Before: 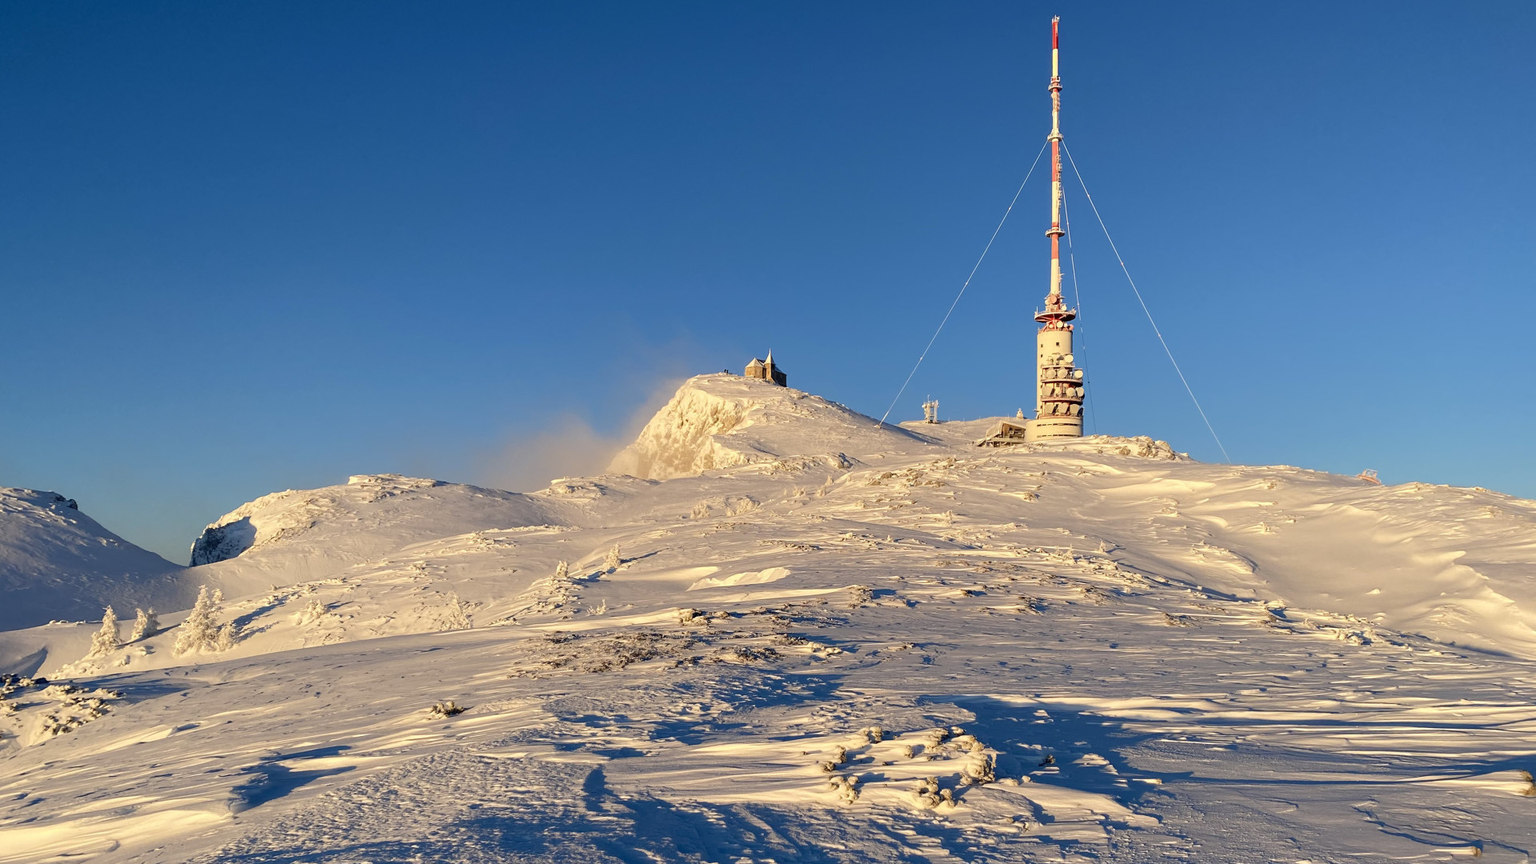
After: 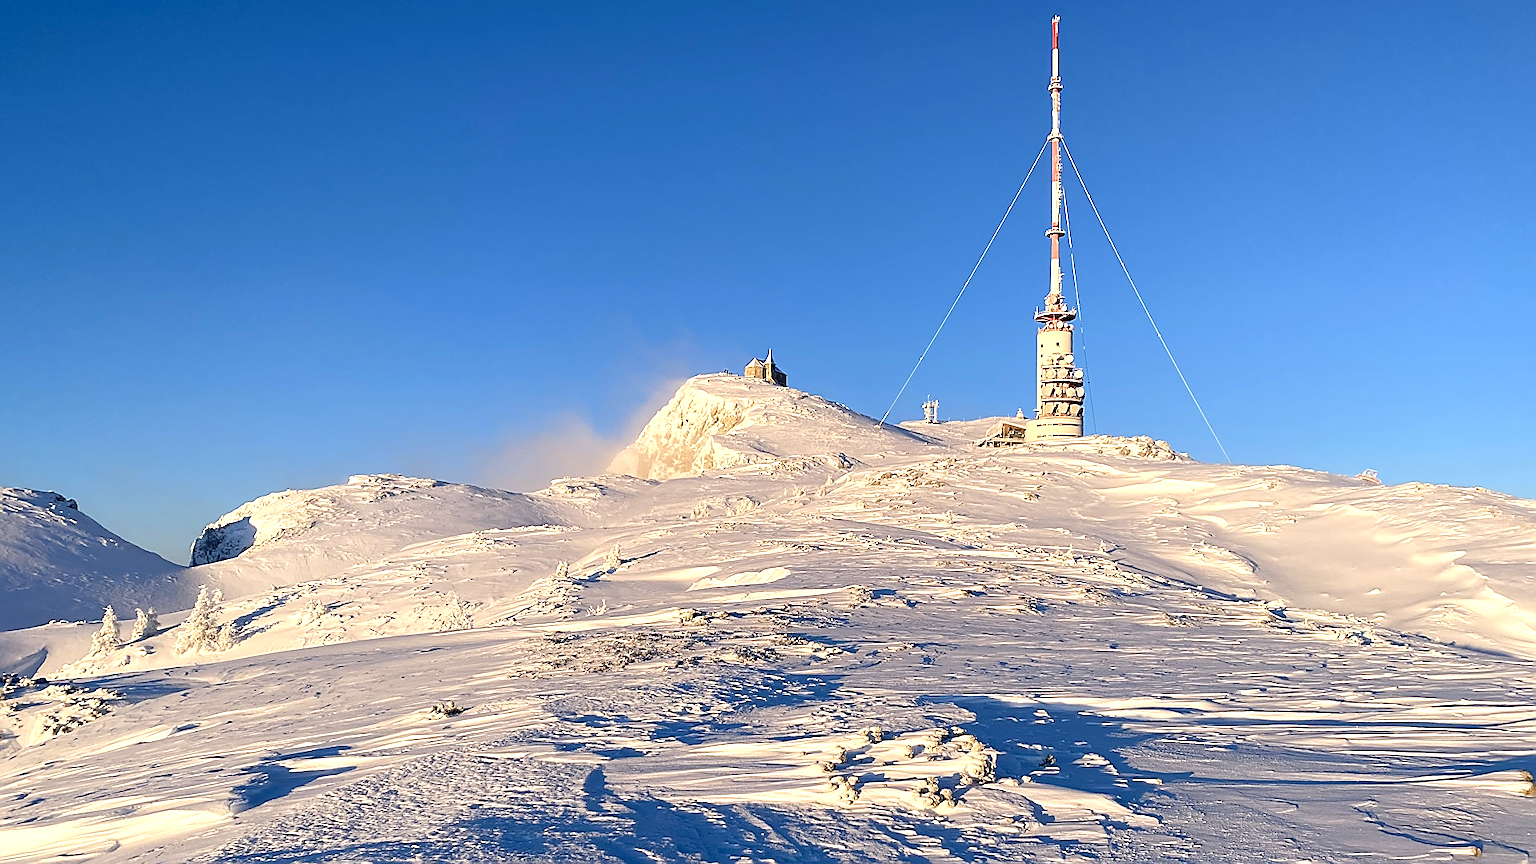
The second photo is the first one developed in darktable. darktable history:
exposure: black level correction 0, exposure 0.6 EV, compensate highlight preservation false
color calibration: illuminant as shot in camera, x 0.358, y 0.373, temperature 4628.91 K
sharpen: radius 1.4, amount 1.25, threshold 0.7
